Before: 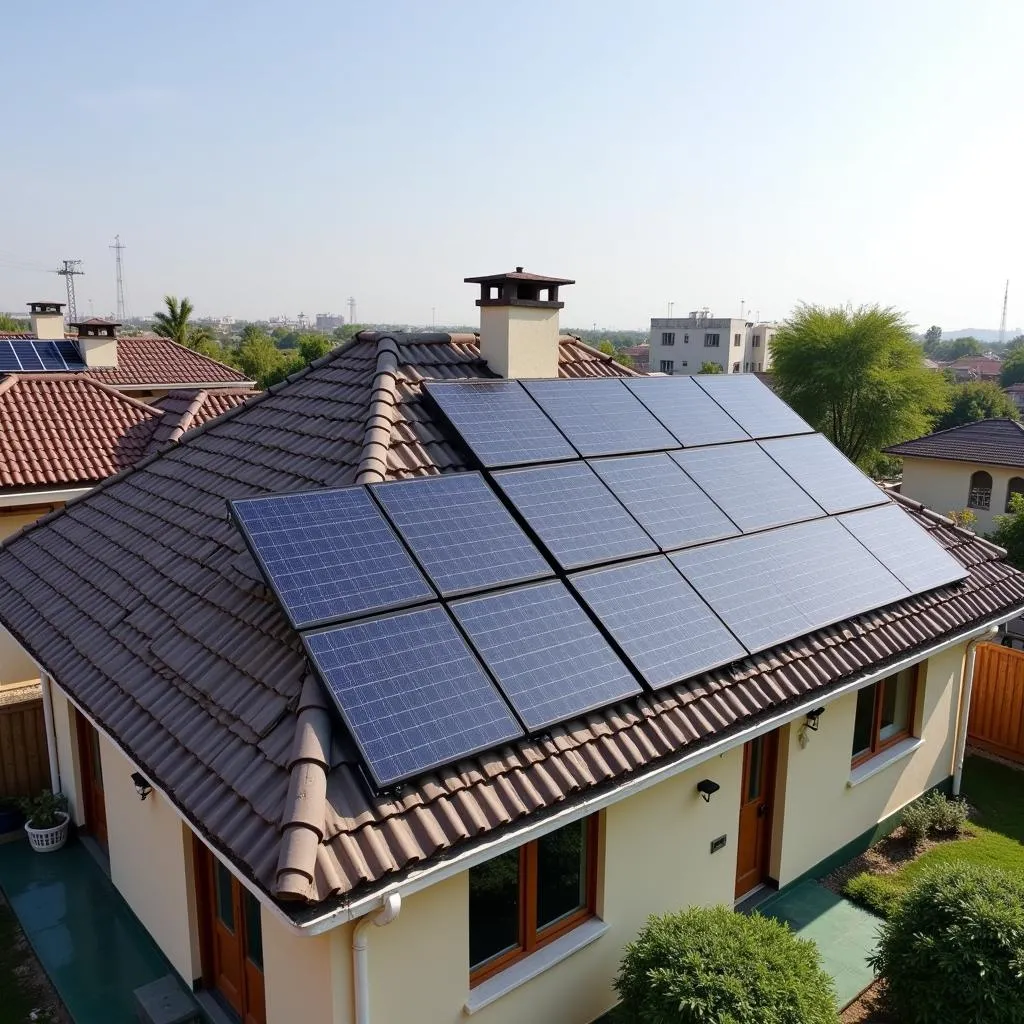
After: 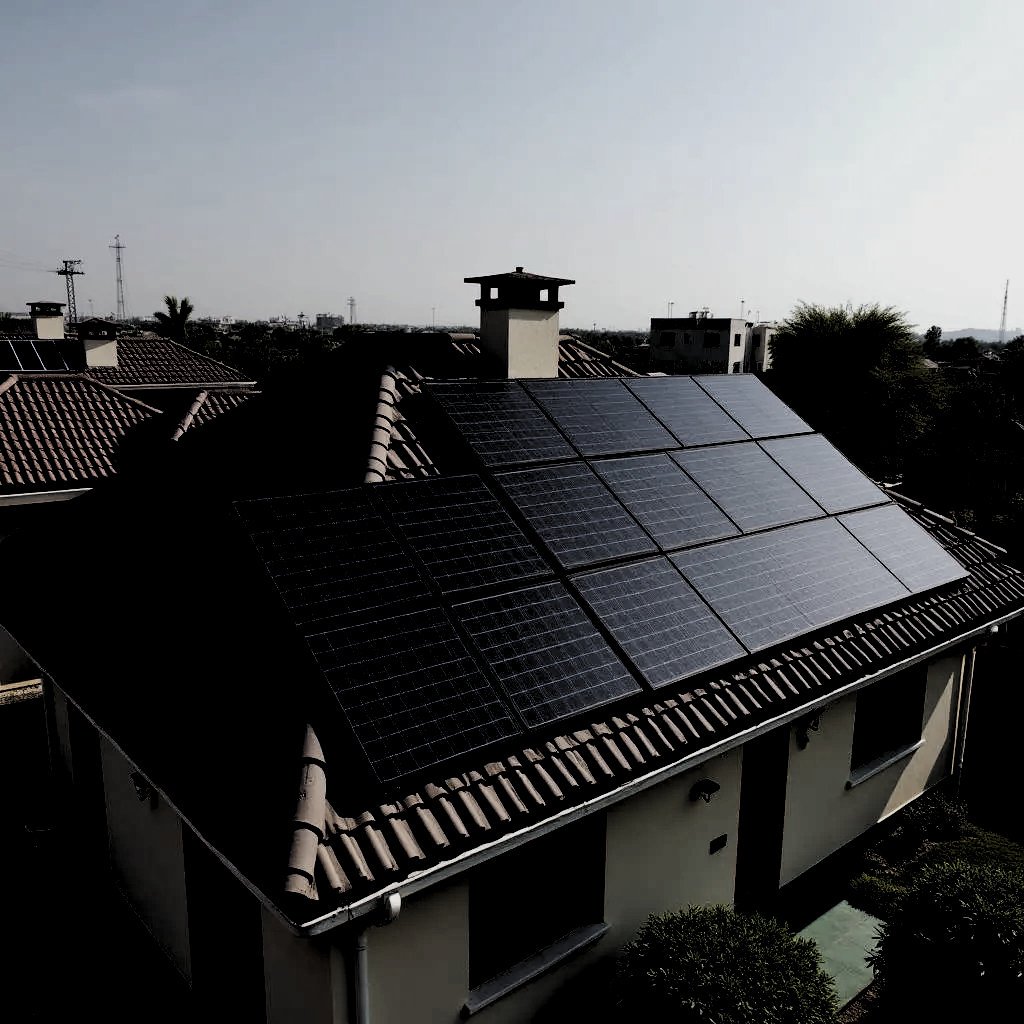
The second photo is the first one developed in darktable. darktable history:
tone curve: curves: ch0 [(0, 0.084) (0.155, 0.169) (0.46, 0.466) (0.751, 0.788) (1, 0.961)]; ch1 [(0, 0) (0.43, 0.408) (0.476, 0.469) (0.505, 0.503) (0.553, 0.563) (0.592, 0.581) (0.631, 0.625) (1, 1)]; ch2 [(0, 0) (0.505, 0.495) (0.55, 0.557) (0.583, 0.573) (1, 1)], preserve colors none
levels: levels [0.514, 0.759, 1]
